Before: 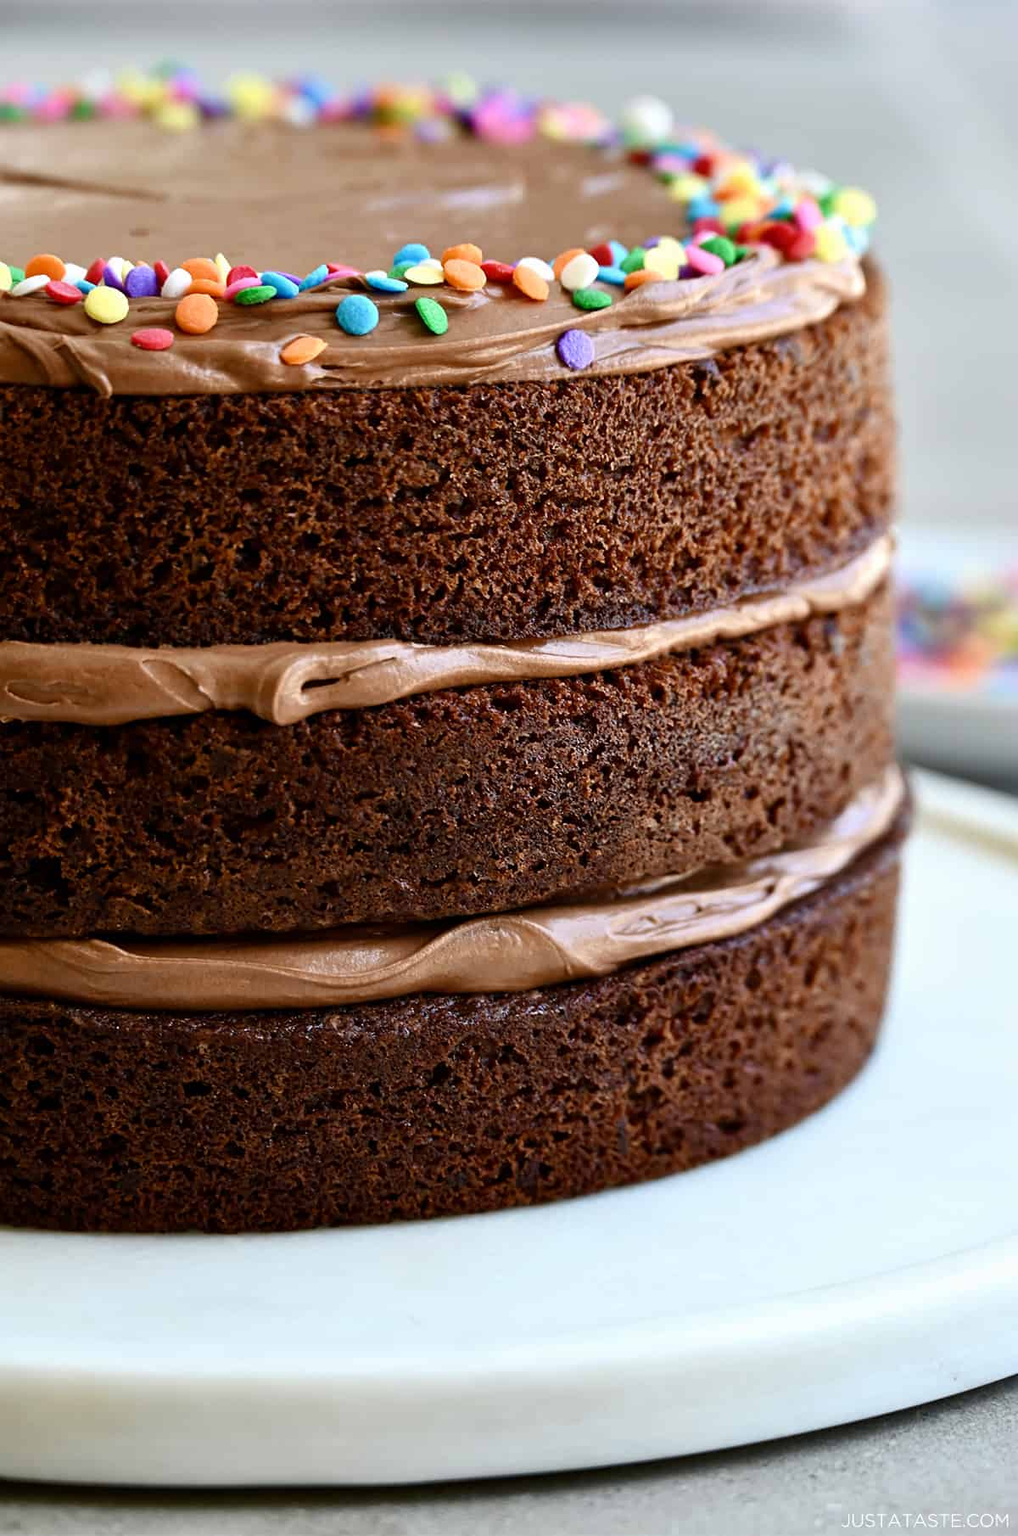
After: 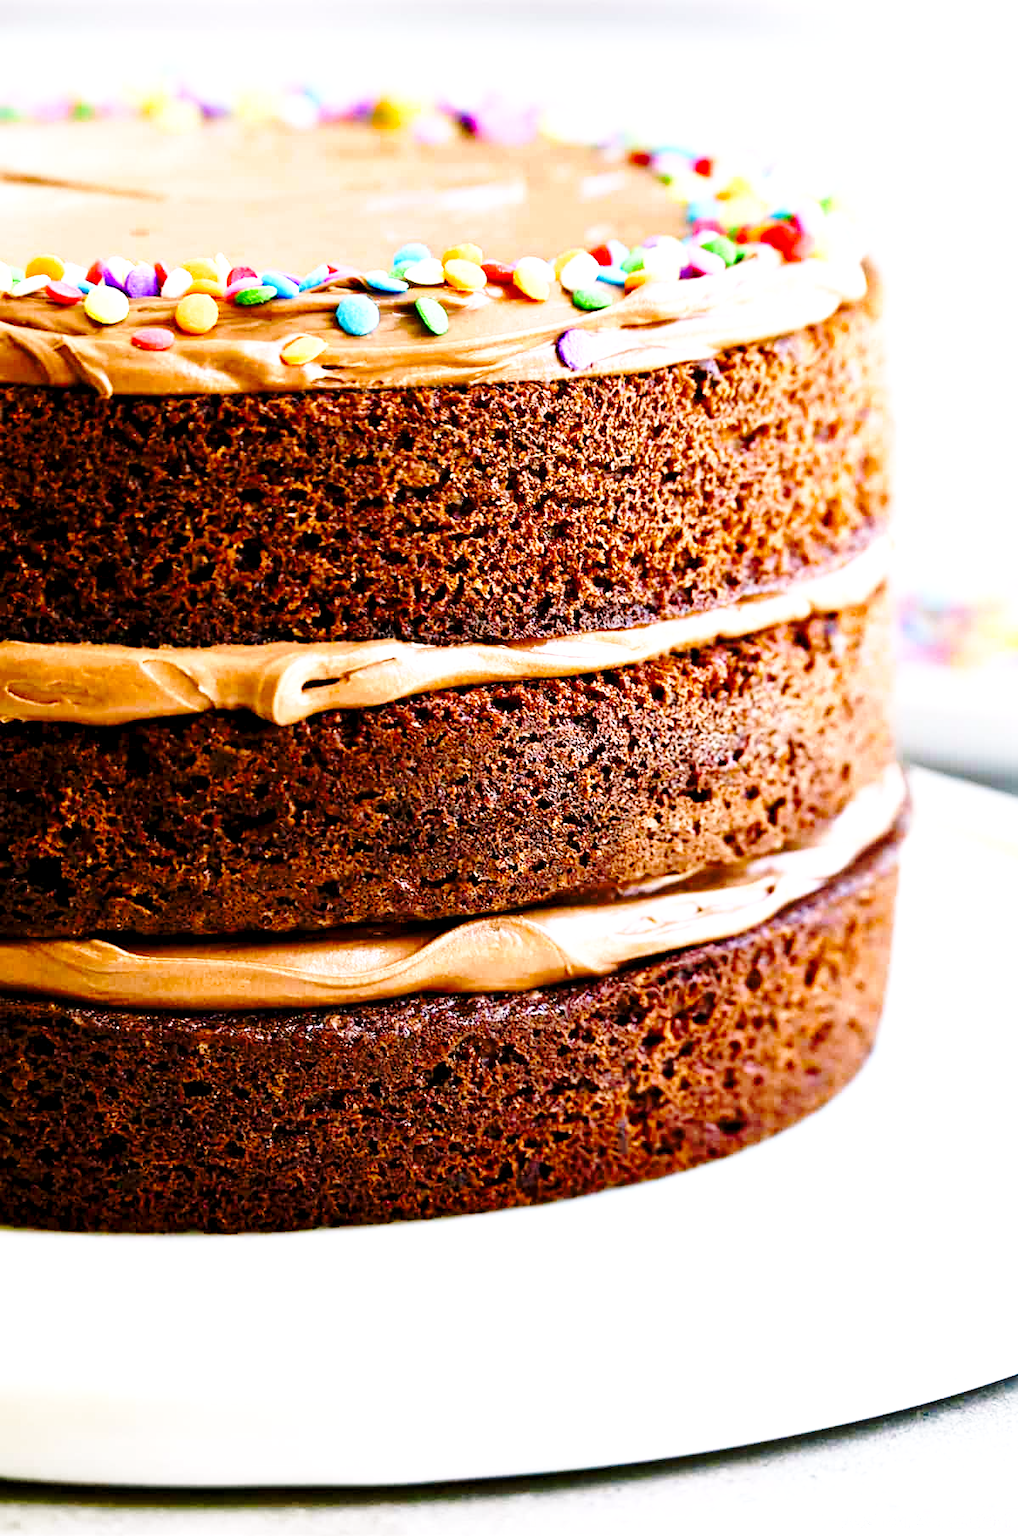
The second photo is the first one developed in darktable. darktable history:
color balance rgb: shadows lift › chroma 2%, shadows lift › hue 217.2°, power › chroma 0.25%, power › hue 60°, highlights gain › chroma 1.5%, highlights gain › hue 309.6°, global offset › luminance -0.5%, perceptual saturation grading › global saturation 15%, global vibrance 20%
base curve: curves: ch0 [(0, 0) (0.032, 0.037) (0.105, 0.228) (0.435, 0.76) (0.856, 0.983) (1, 1)], preserve colors none
exposure: black level correction 0, exposure 0.95 EV, compensate exposure bias true, compensate highlight preservation false
